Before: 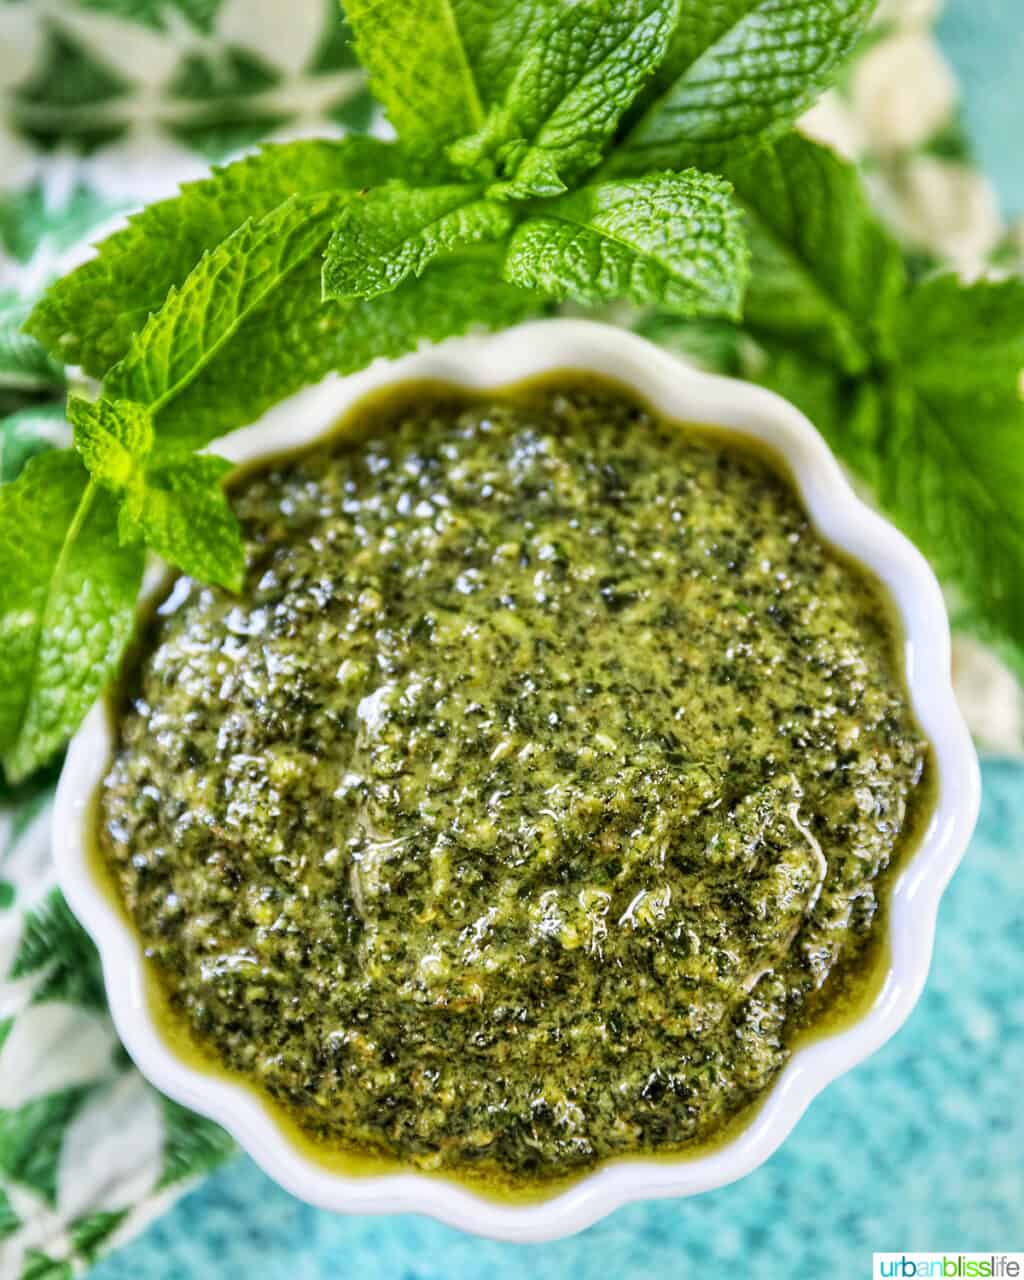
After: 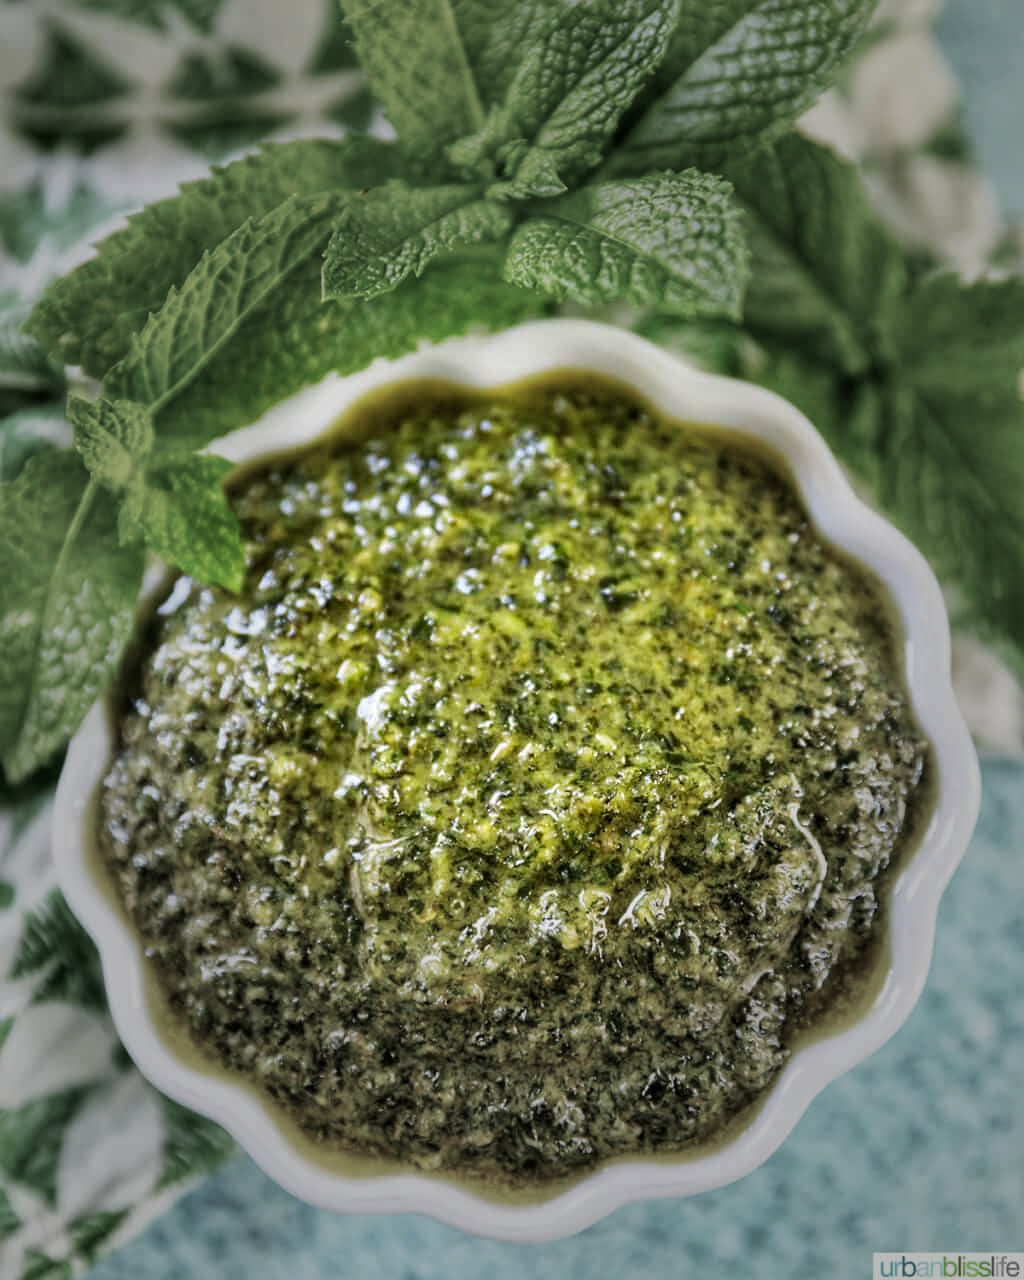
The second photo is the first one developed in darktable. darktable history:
vignetting: fall-off start 31.06%, fall-off radius 34.6%
